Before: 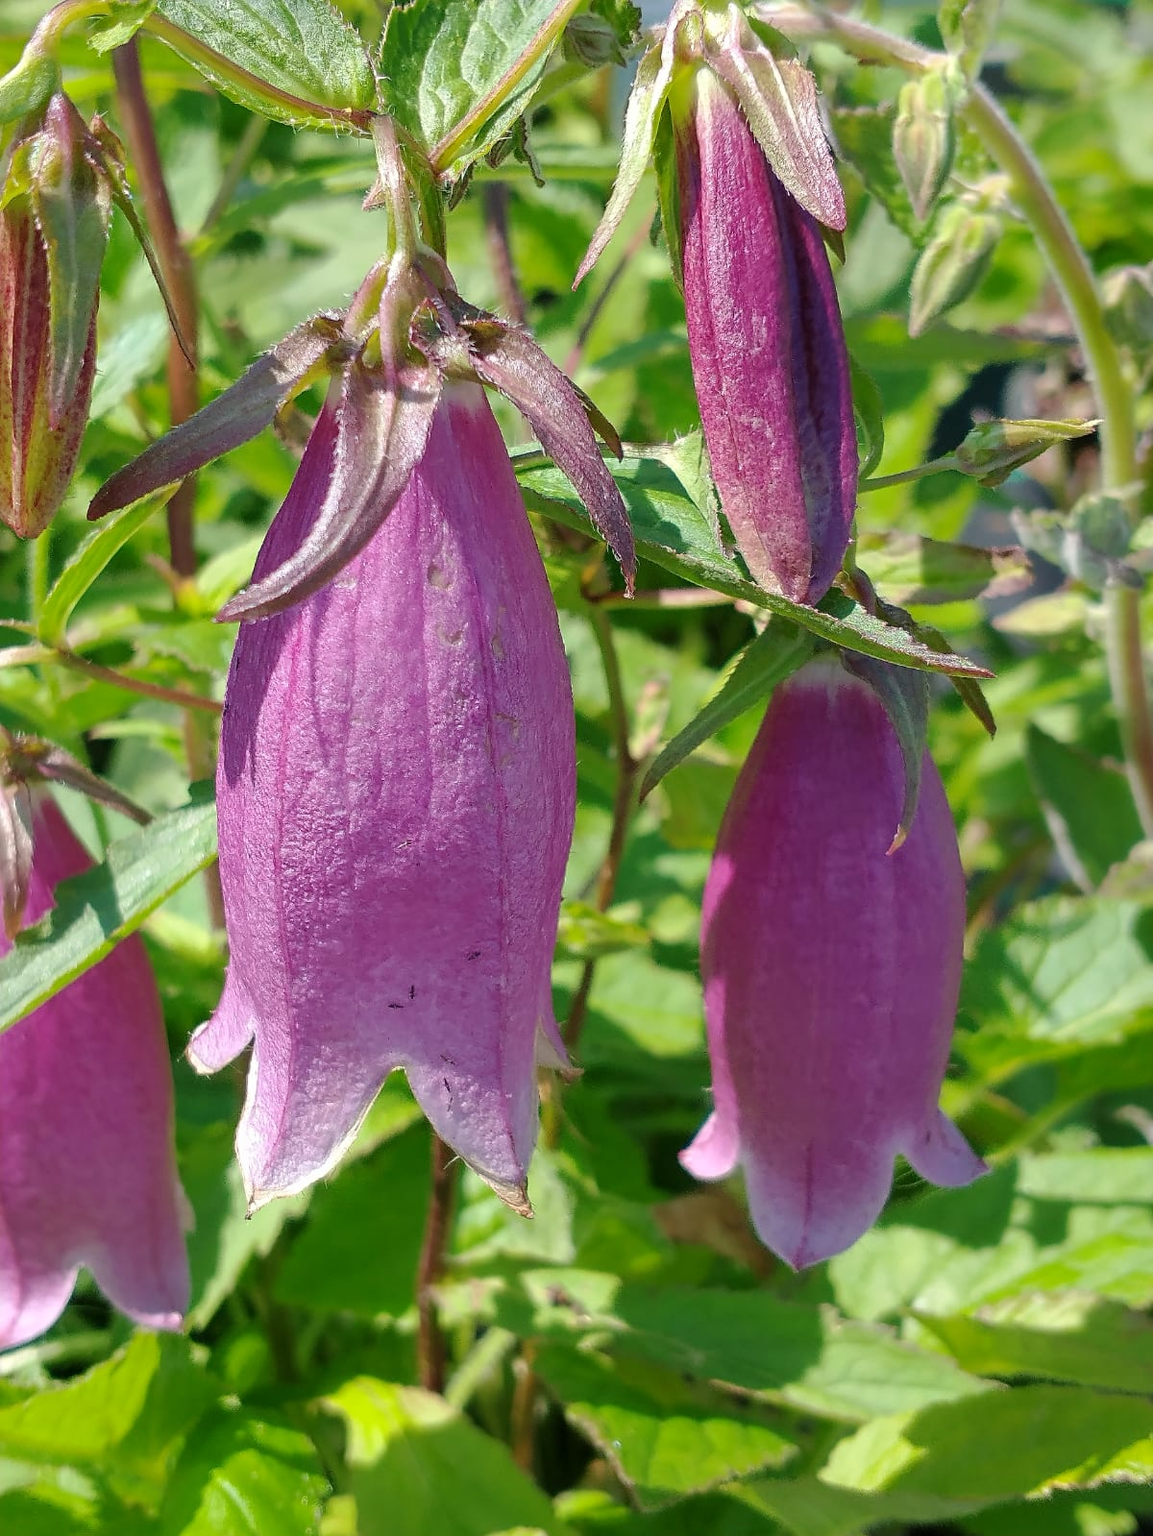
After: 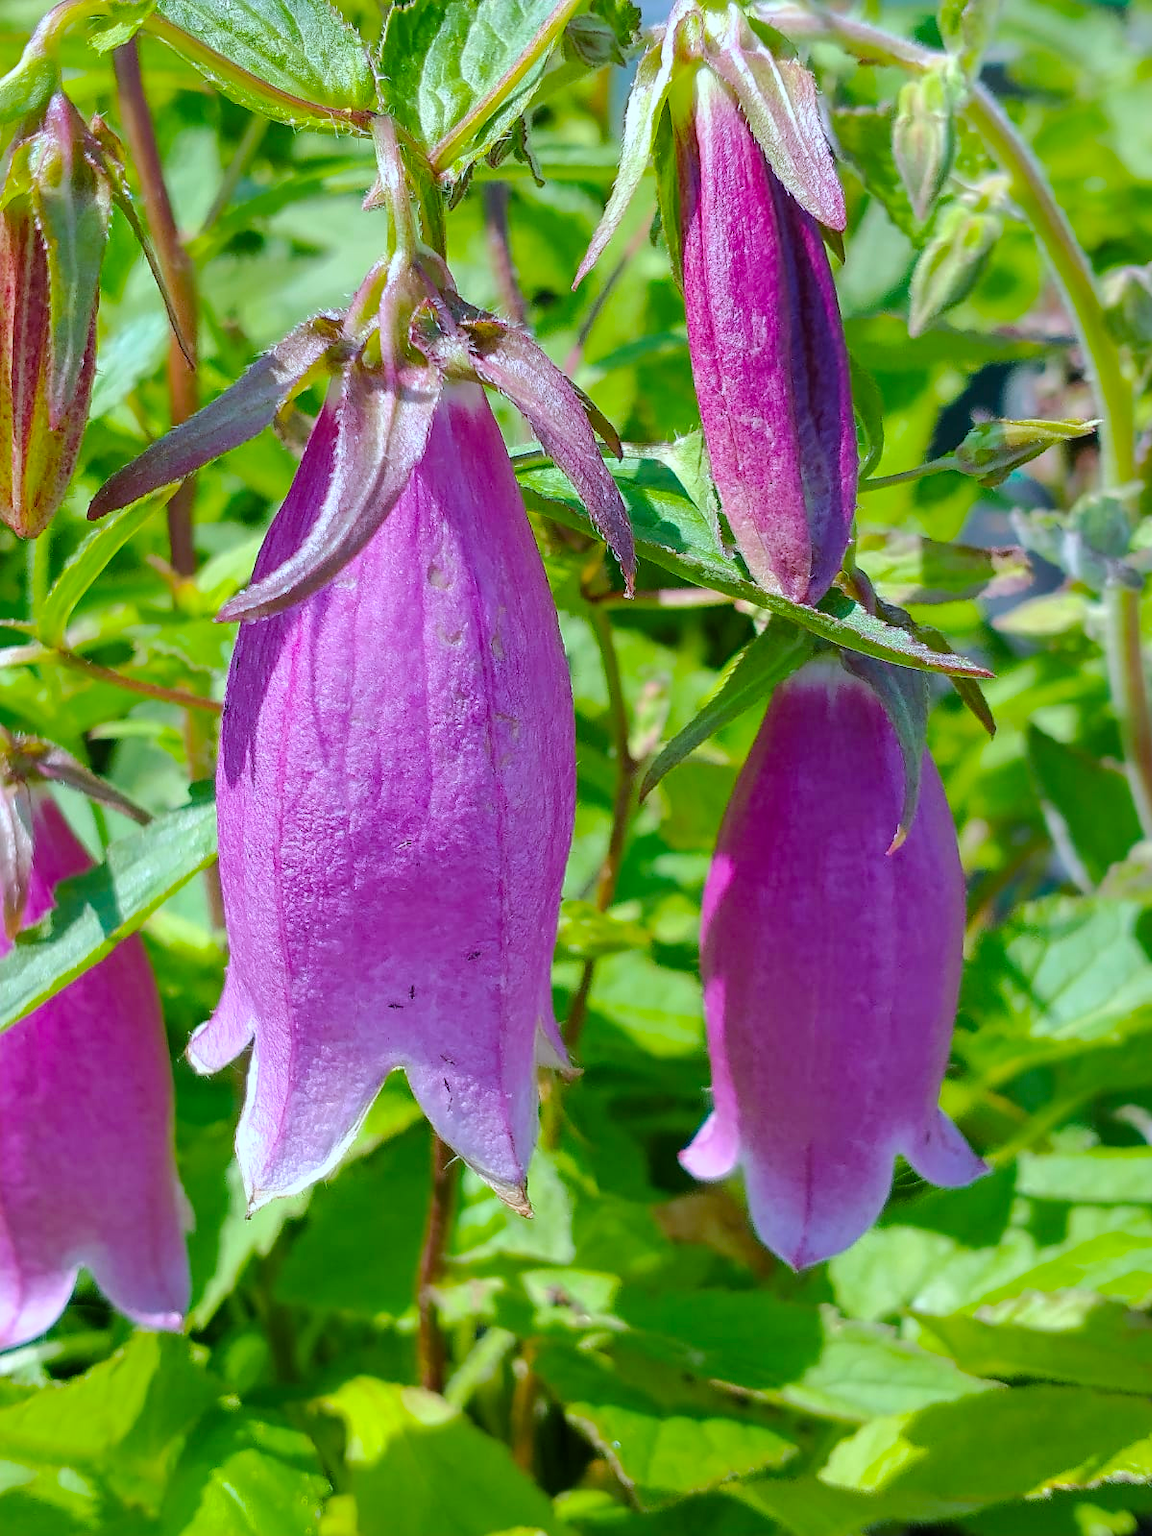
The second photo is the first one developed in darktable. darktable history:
white balance: red 0.924, blue 1.095
color balance rgb: perceptual saturation grading › global saturation 25%, perceptual brilliance grading › mid-tones 10%, perceptual brilliance grading › shadows 15%, global vibrance 20%
